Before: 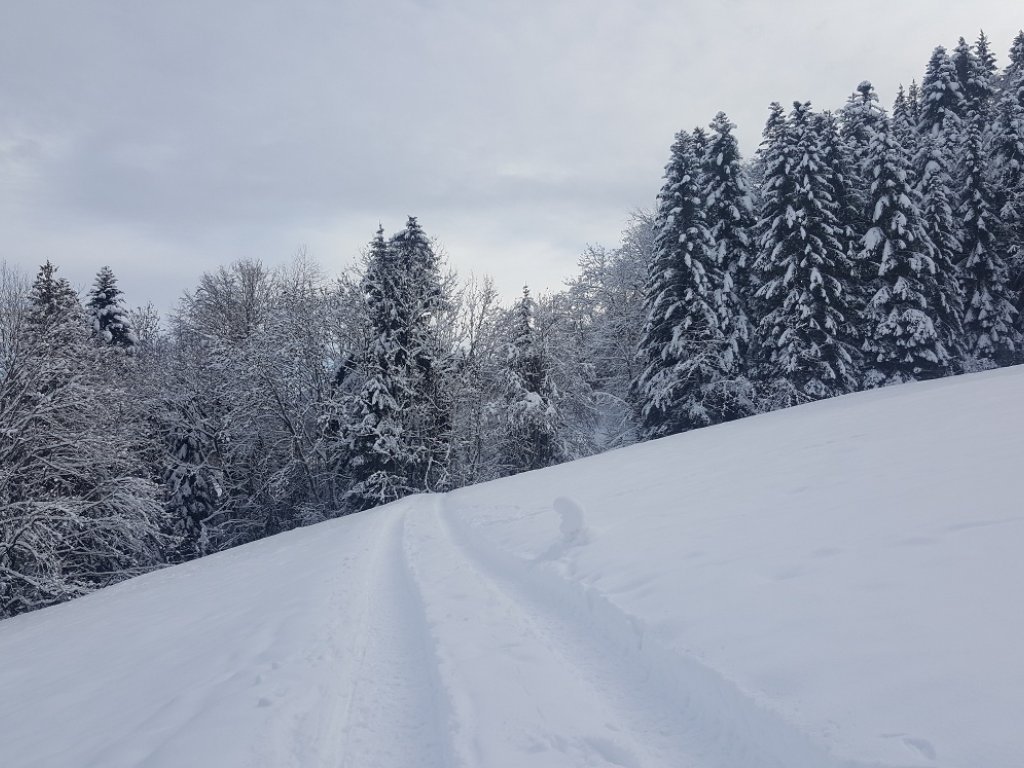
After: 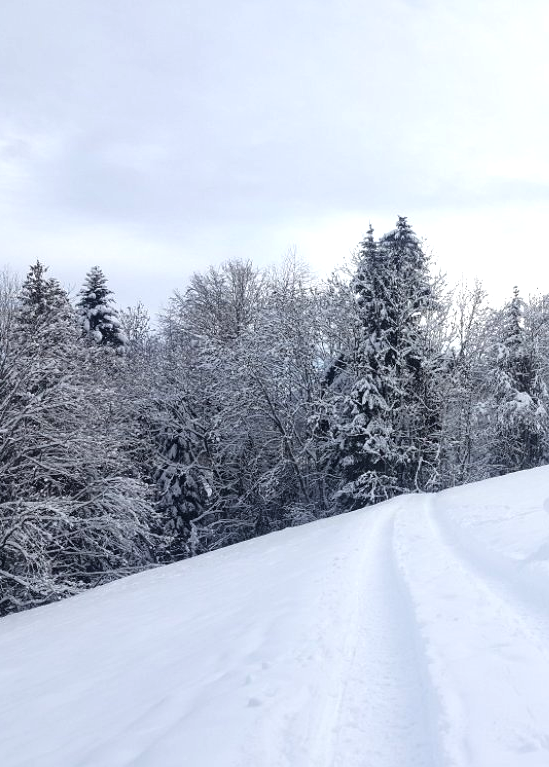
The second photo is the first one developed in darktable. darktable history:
tone equalizer: -8 EV -0.729 EV, -7 EV -0.688 EV, -6 EV -0.563 EV, -5 EV -0.418 EV, -3 EV 0.388 EV, -2 EV 0.6 EV, -1 EV 0.693 EV, +0 EV 0.75 EV, mask exposure compensation -0.49 EV
crop: left 0.994%, right 45.322%, bottom 0.09%
